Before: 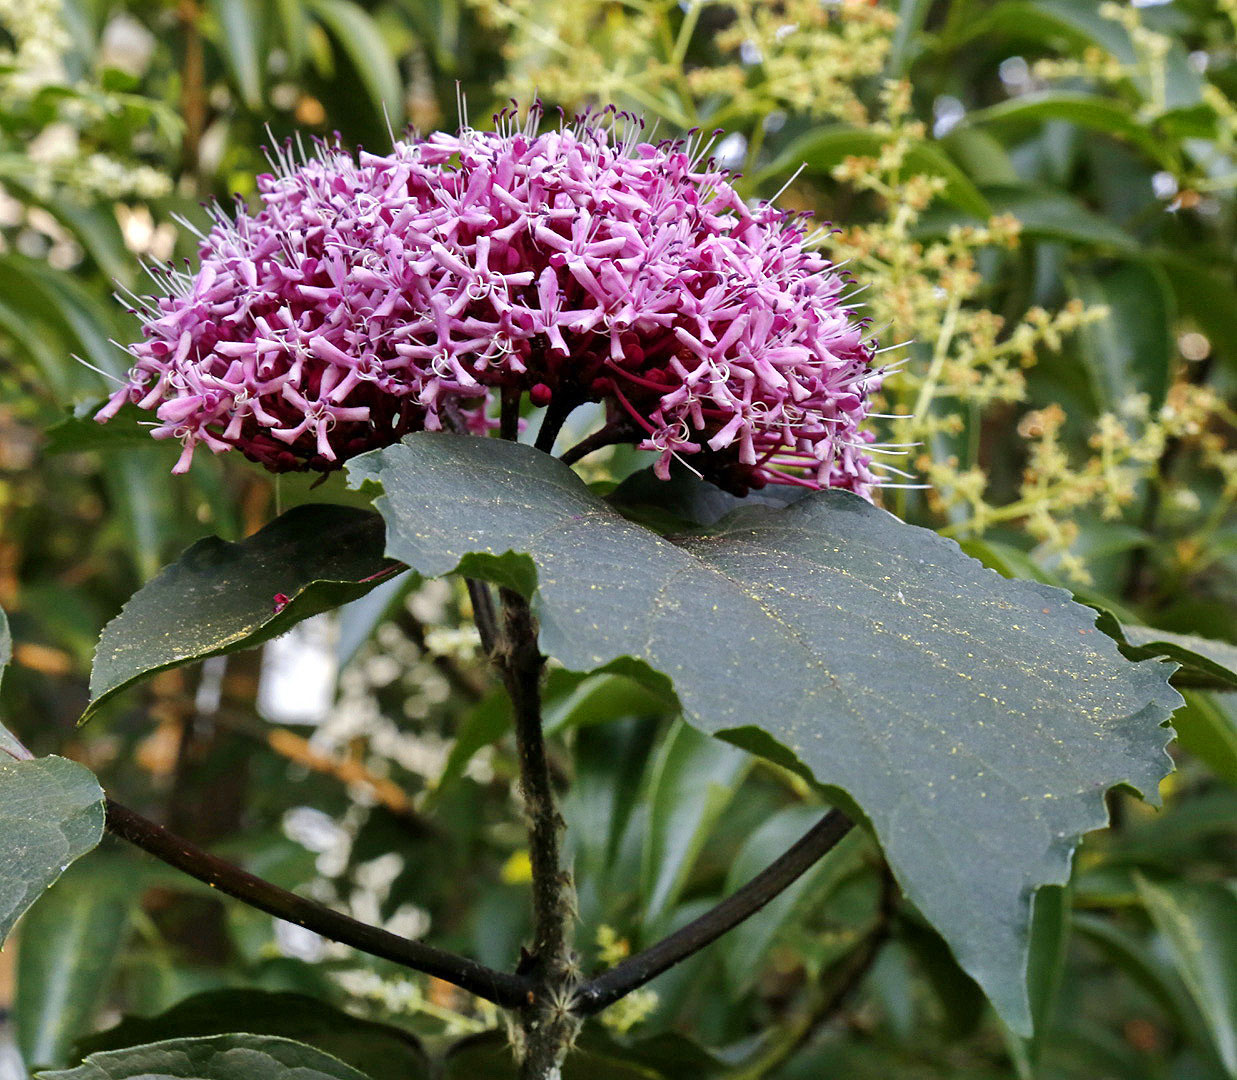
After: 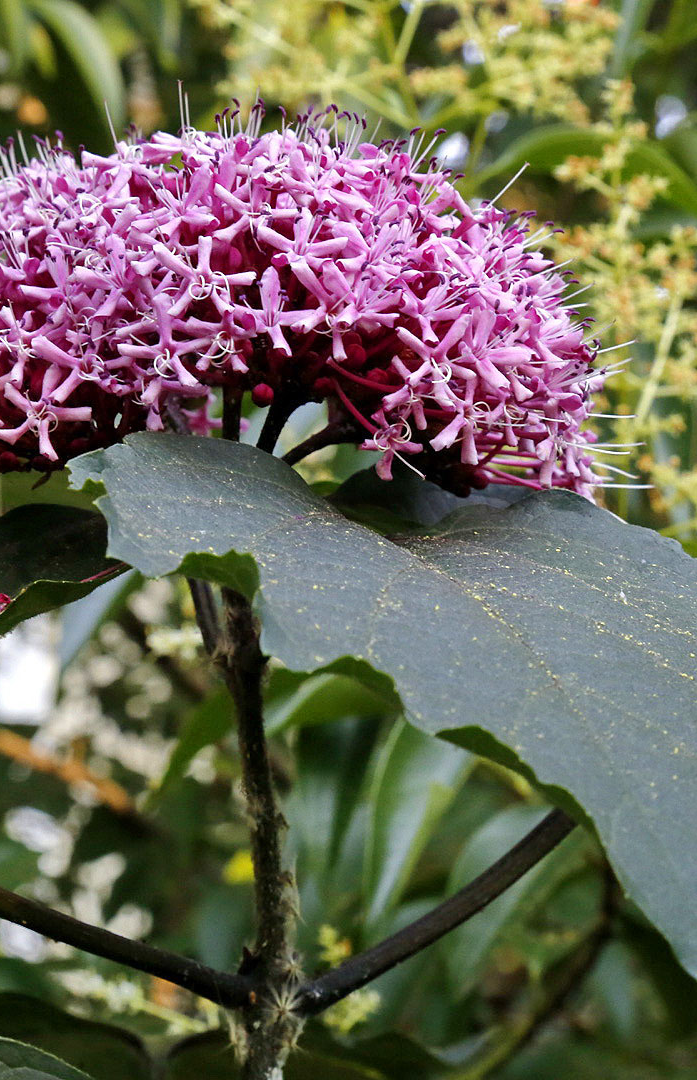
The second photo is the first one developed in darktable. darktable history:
crop and rotate: left 22.511%, right 21.081%
